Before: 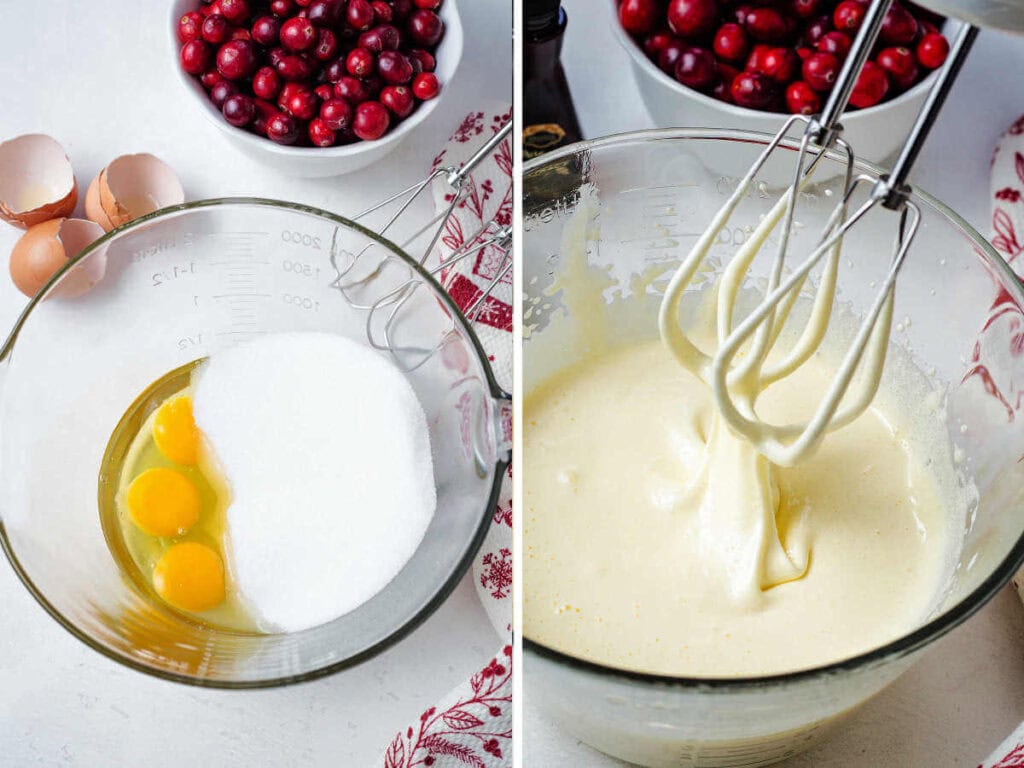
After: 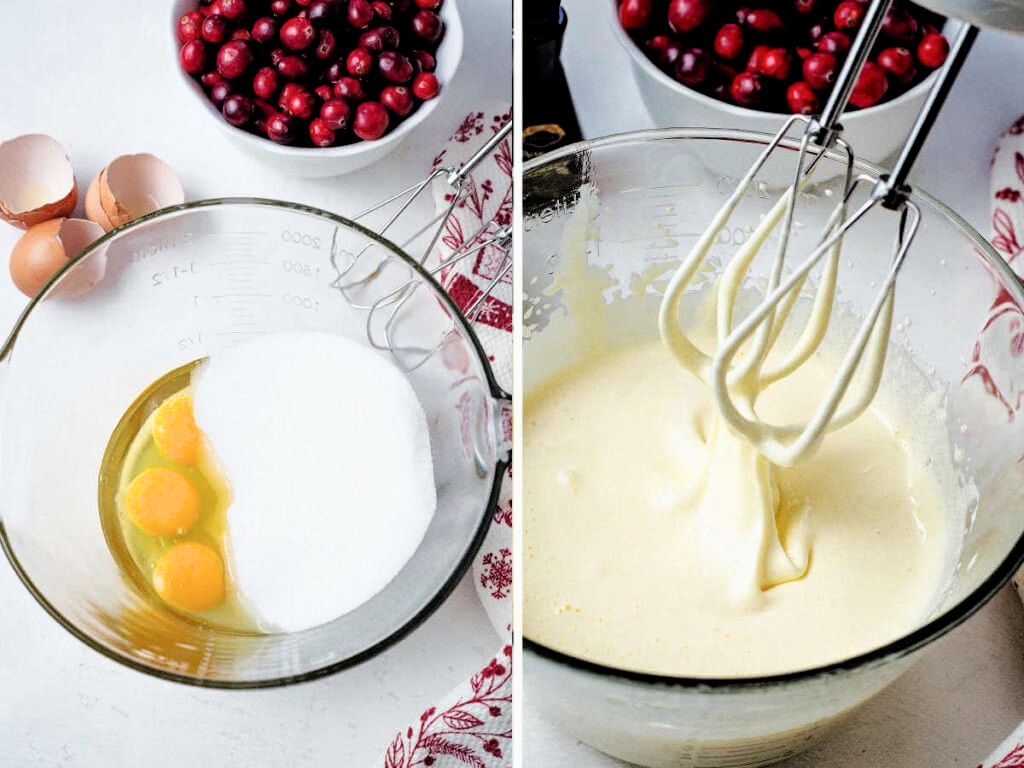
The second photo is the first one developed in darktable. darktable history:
filmic rgb: black relative exposure -6.26 EV, white relative exposure 2.79 EV, threshold 3.06 EV, target black luminance 0%, hardness 4.6, latitude 68.31%, contrast 1.292, shadows ↔ highlights balance -3.14%, color science v6 (2022), enable highlight reconstruction true
